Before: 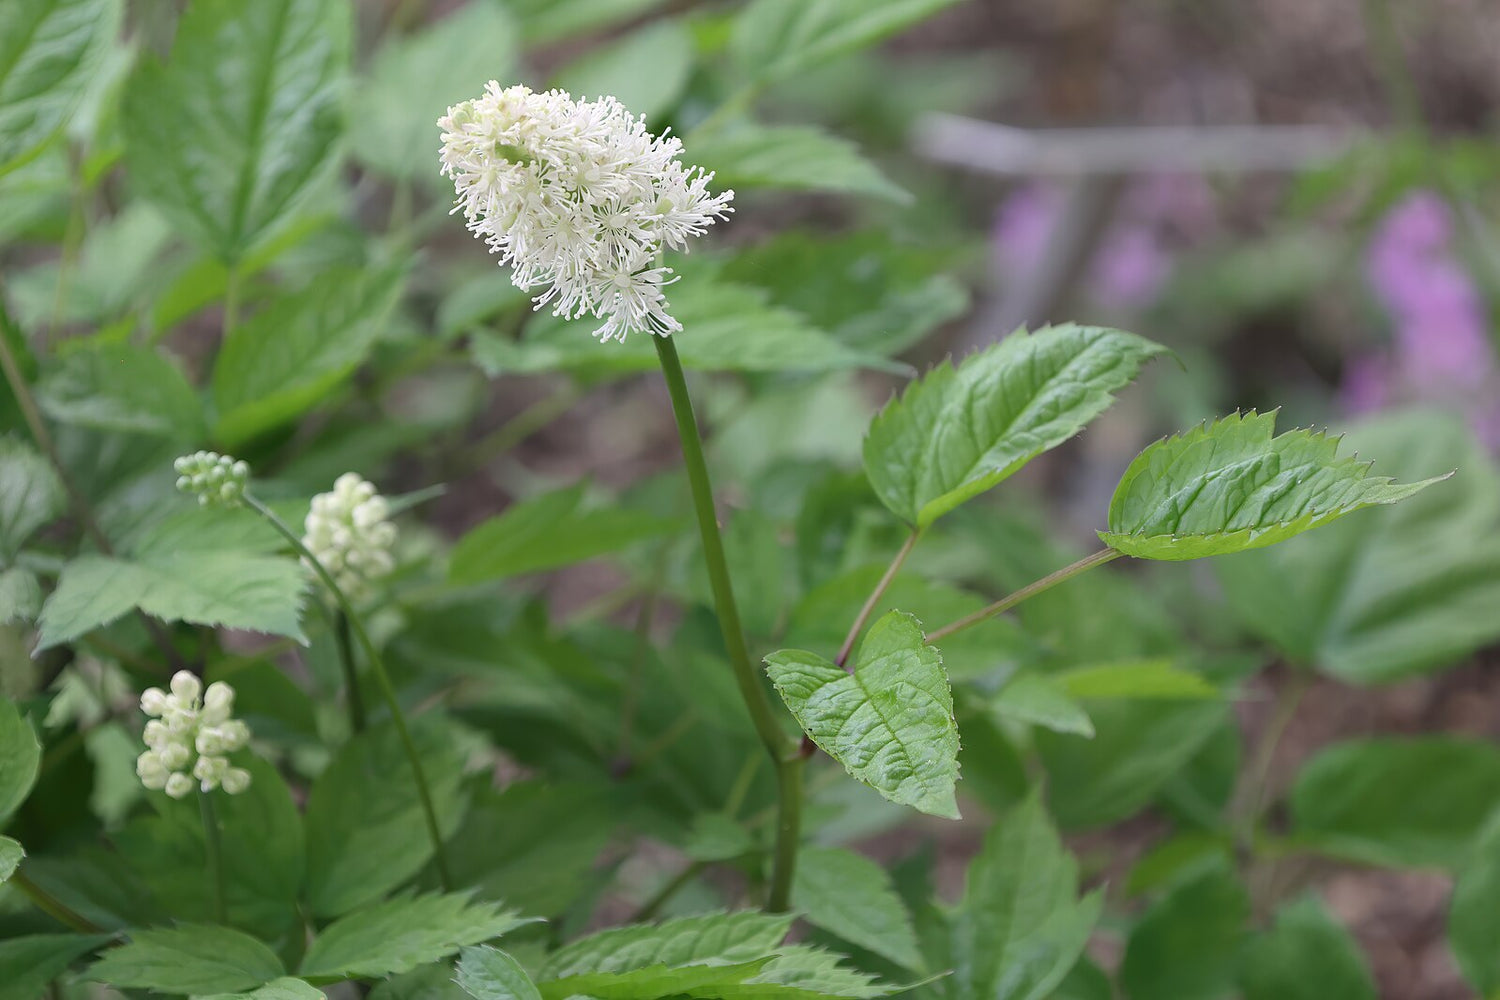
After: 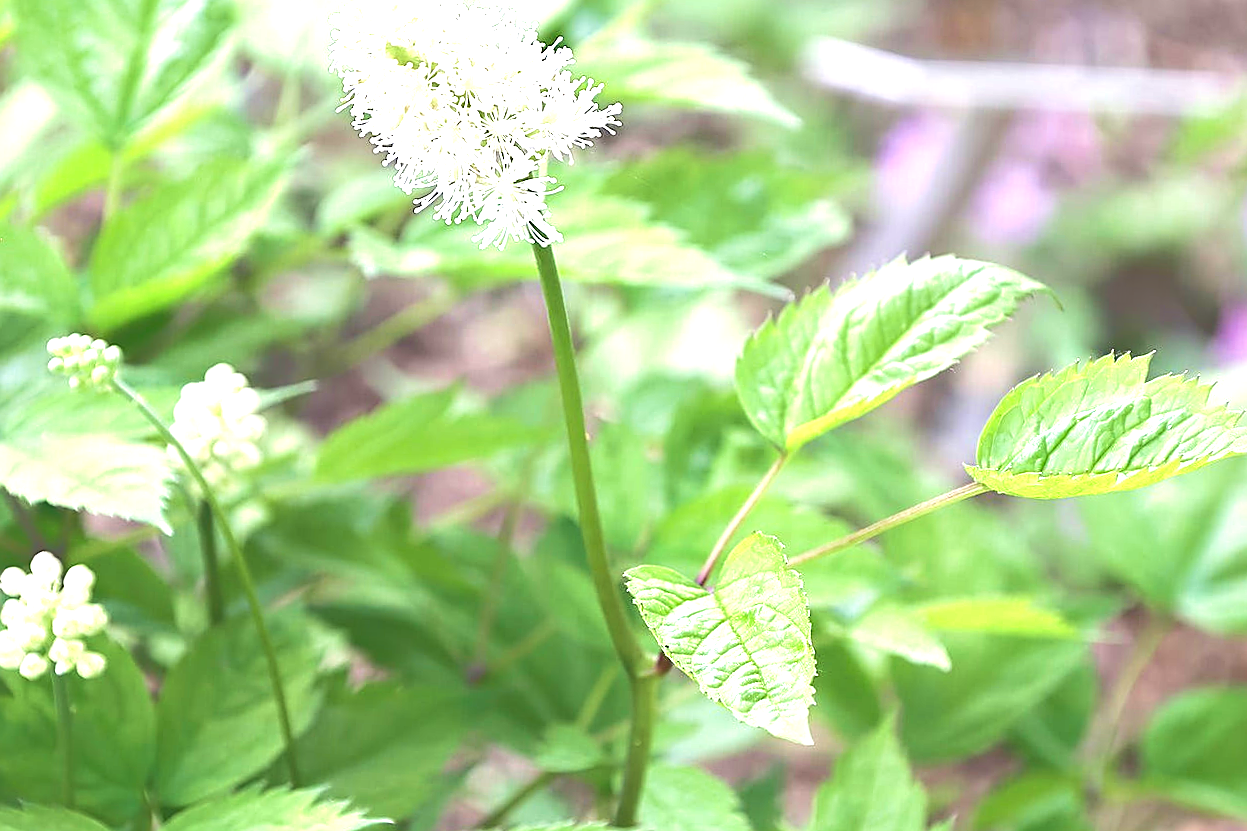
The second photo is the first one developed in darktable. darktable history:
crop and rotate: angle -3.27°, left 5.211%, top 5.211%, right 4.607%, bottom 4.607%
tone equalizer: -8 EV -0.528 EV, -7 EV -0.319 EV, -6 EV -0.083 EV, -5 EV 0.413 EV, -4 EV 0.985 EV, -3 EV 0.791 EV, -2 EV -0.01 EV, -1 EV 0.14 EV, +0 EV -0.012 EV, smoothing 1
levels: levels [0, 0.43, 0.859]
exposure: exposure 1.137 EV, compensate highlight preservation false
velvia: on, module defaults
rotate and perspective: automatic cropping off
sharpen: on, module defaults
